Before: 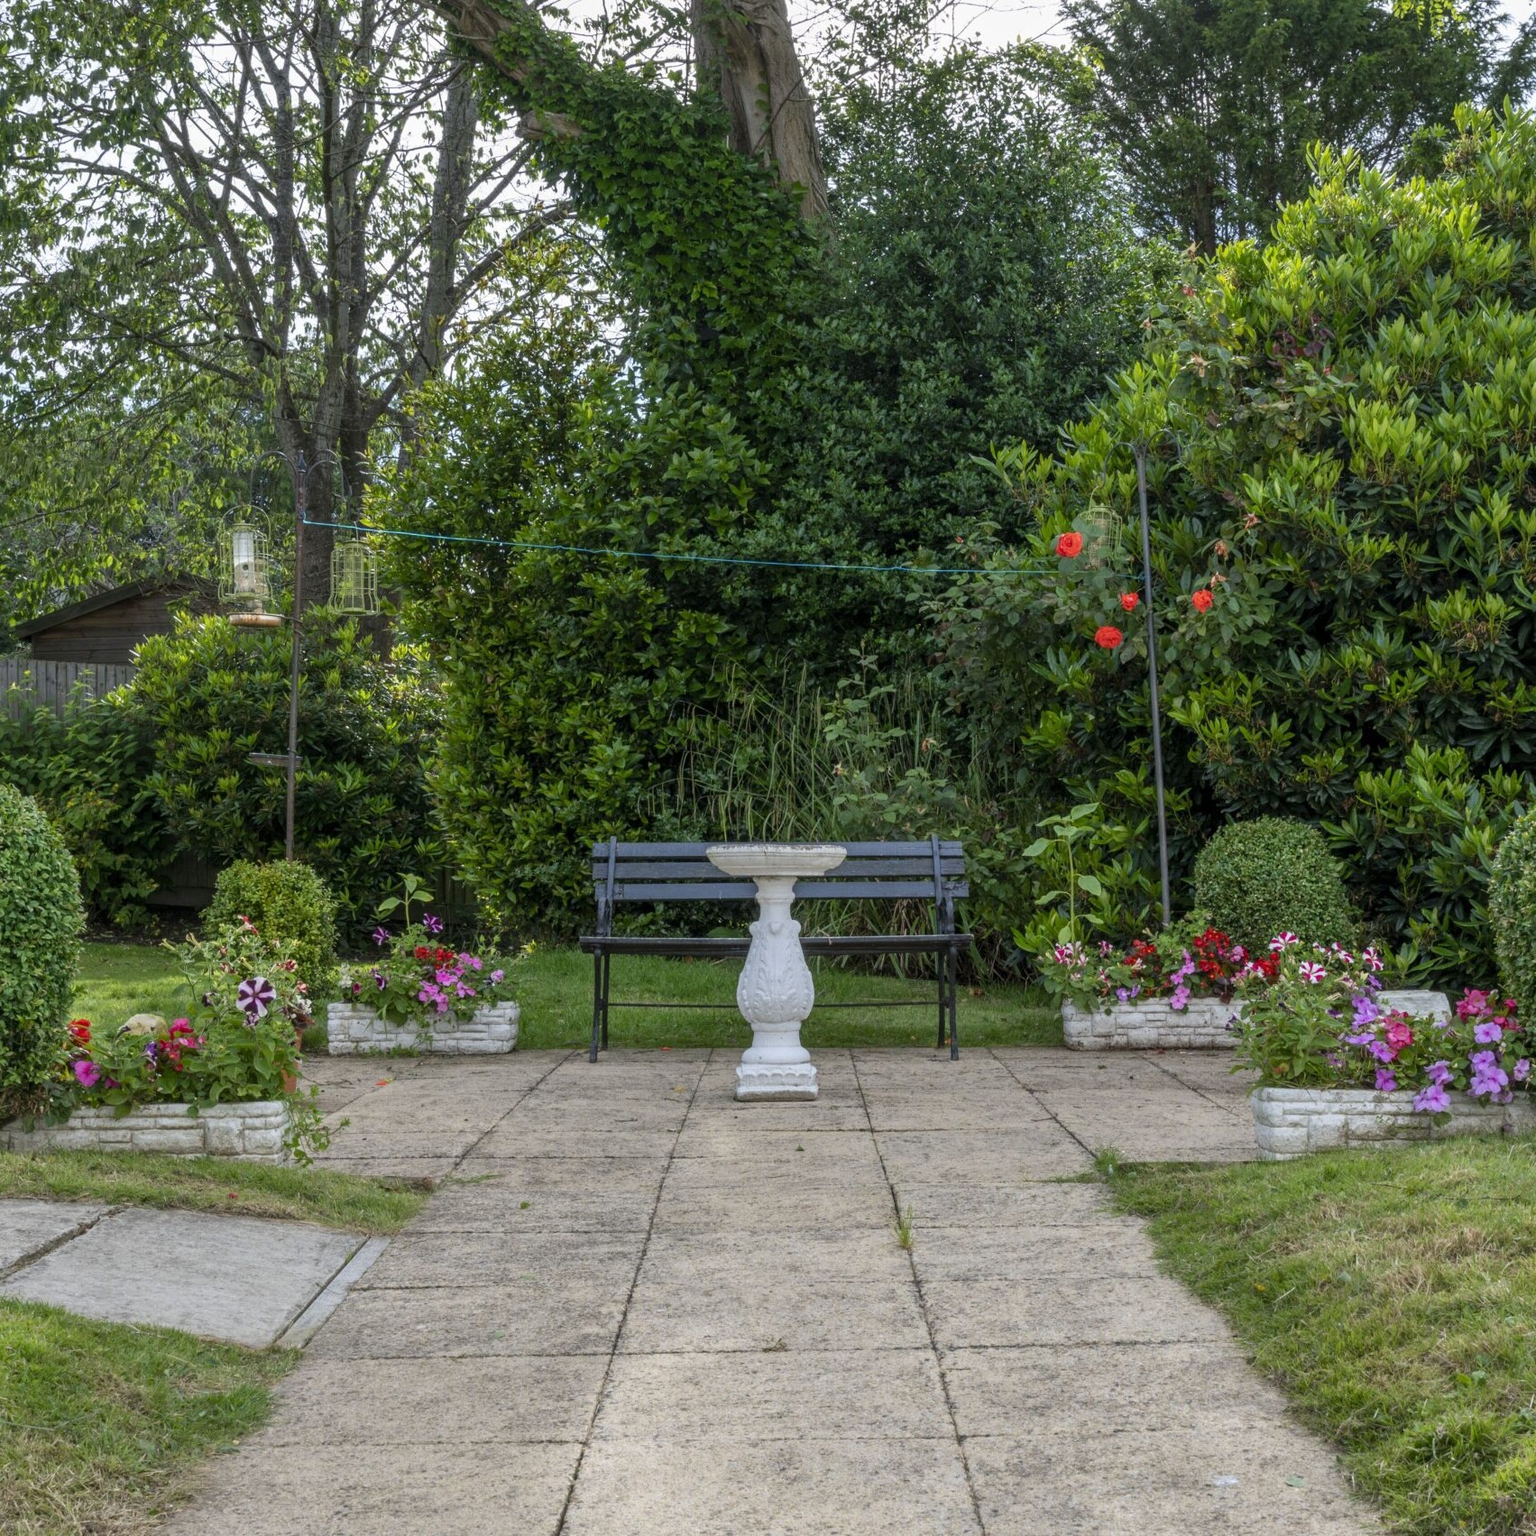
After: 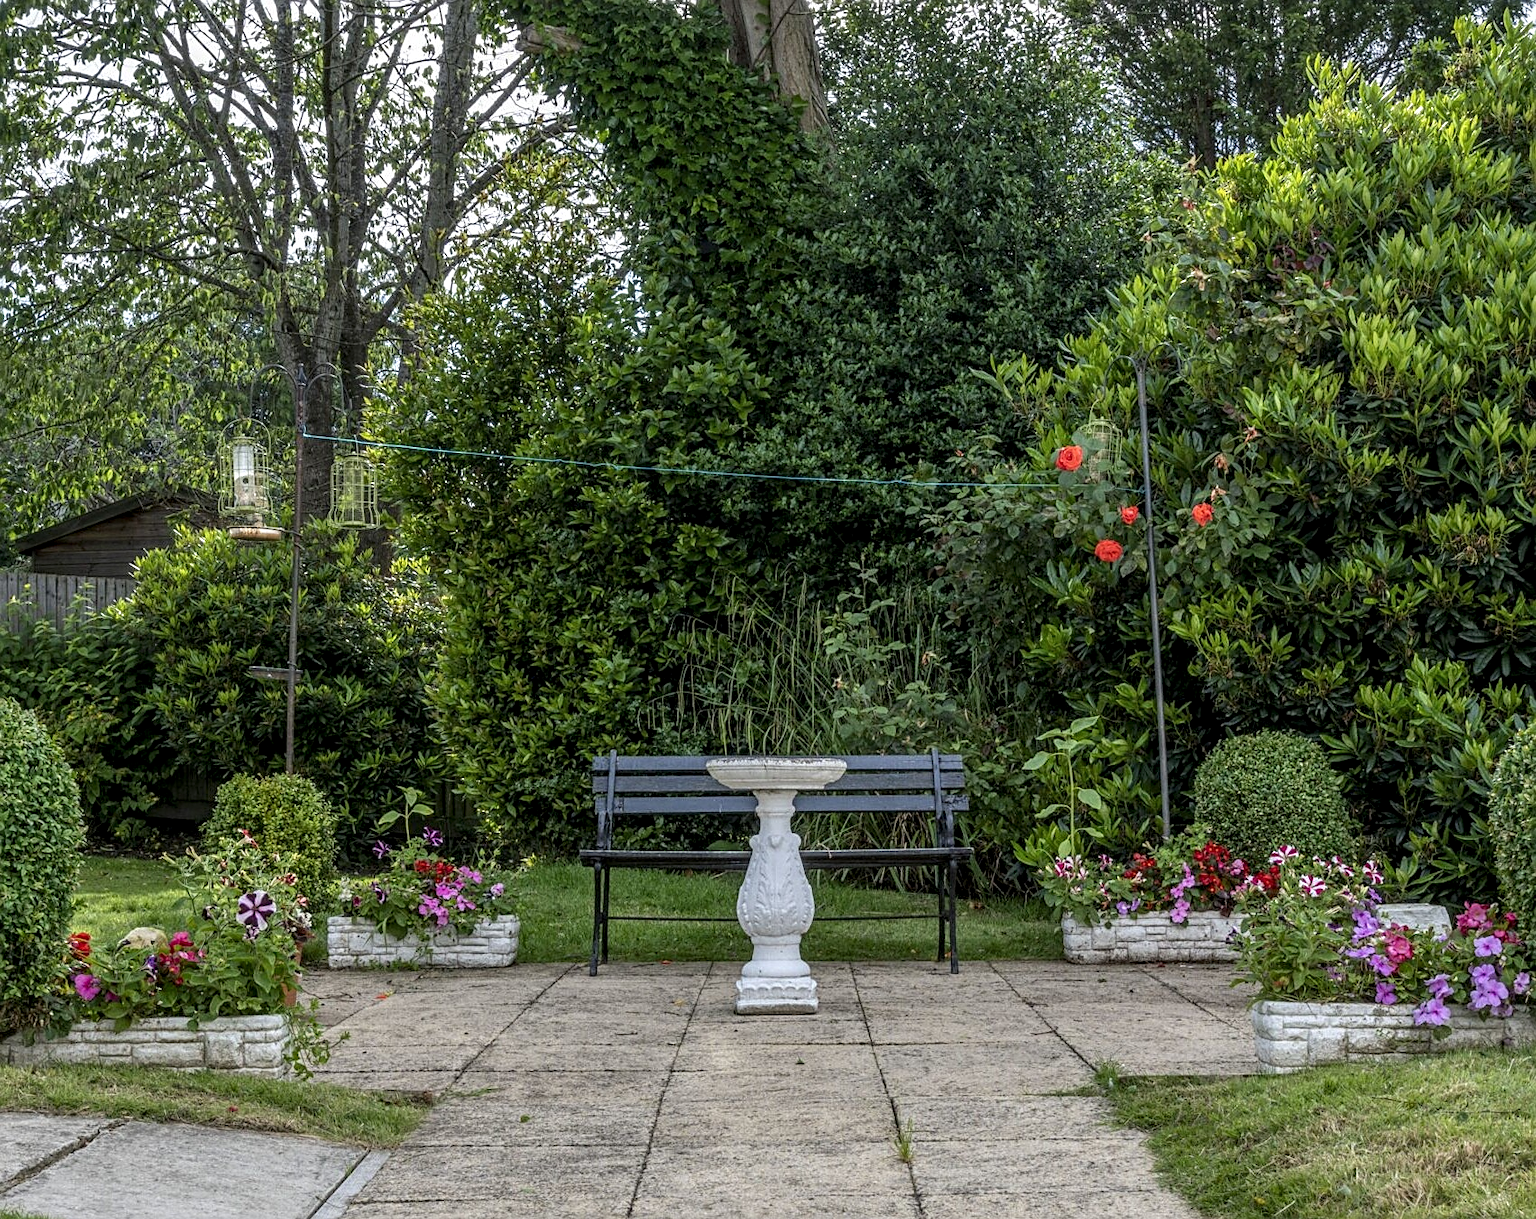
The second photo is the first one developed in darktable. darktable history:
local contrast: highlights 40%, shadows 60%, detail 136%, midtone range 0.514
crop and rotate: top 5.667%, bottom 14.937%
sharpen: on, module defaults
